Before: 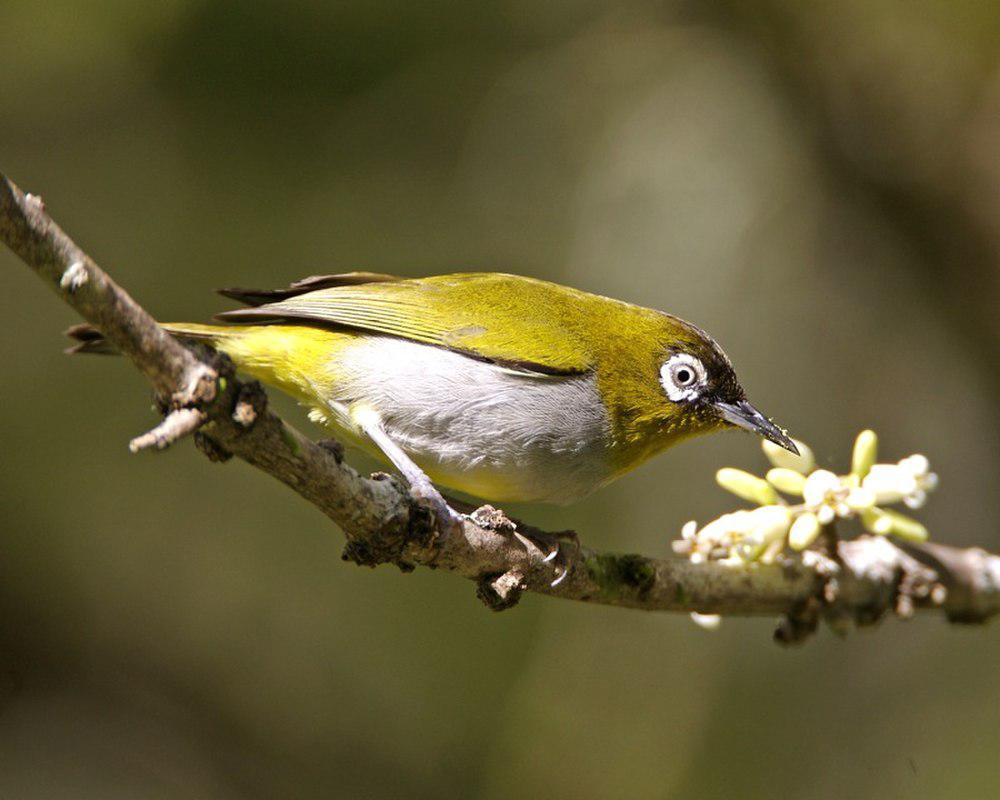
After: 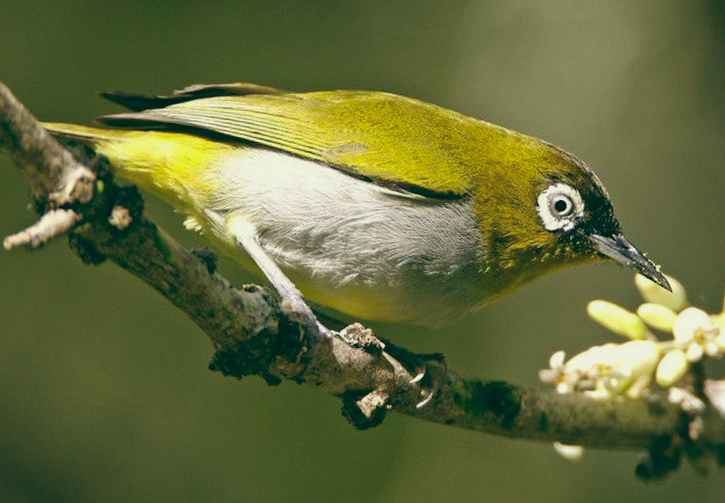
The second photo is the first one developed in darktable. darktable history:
color balance: lift [1.005, 0.99, 1.007, 1.01], gamma [1, 1.034, 1.032, 0.966], gain [0.873, 1.055, 1.067, 0.933]
crop and rotate: angle -3.37°, left 9.79%, top 20.73%, right 12.42%, bottom 11.82%
